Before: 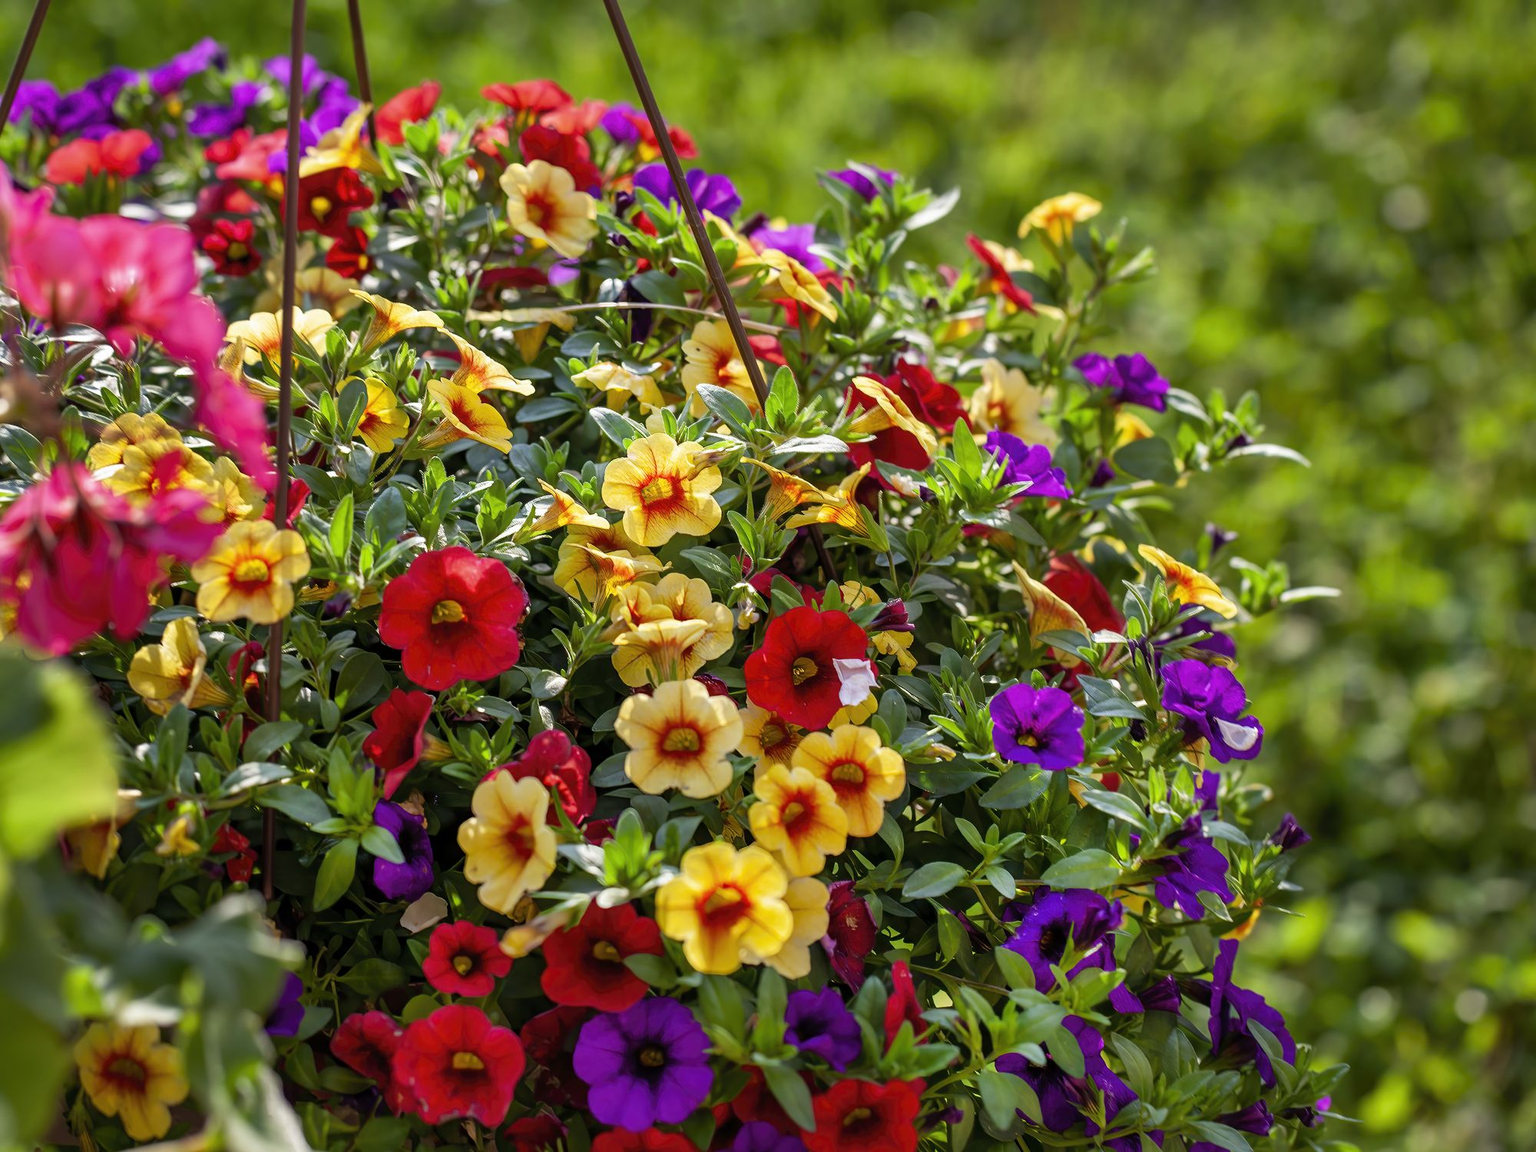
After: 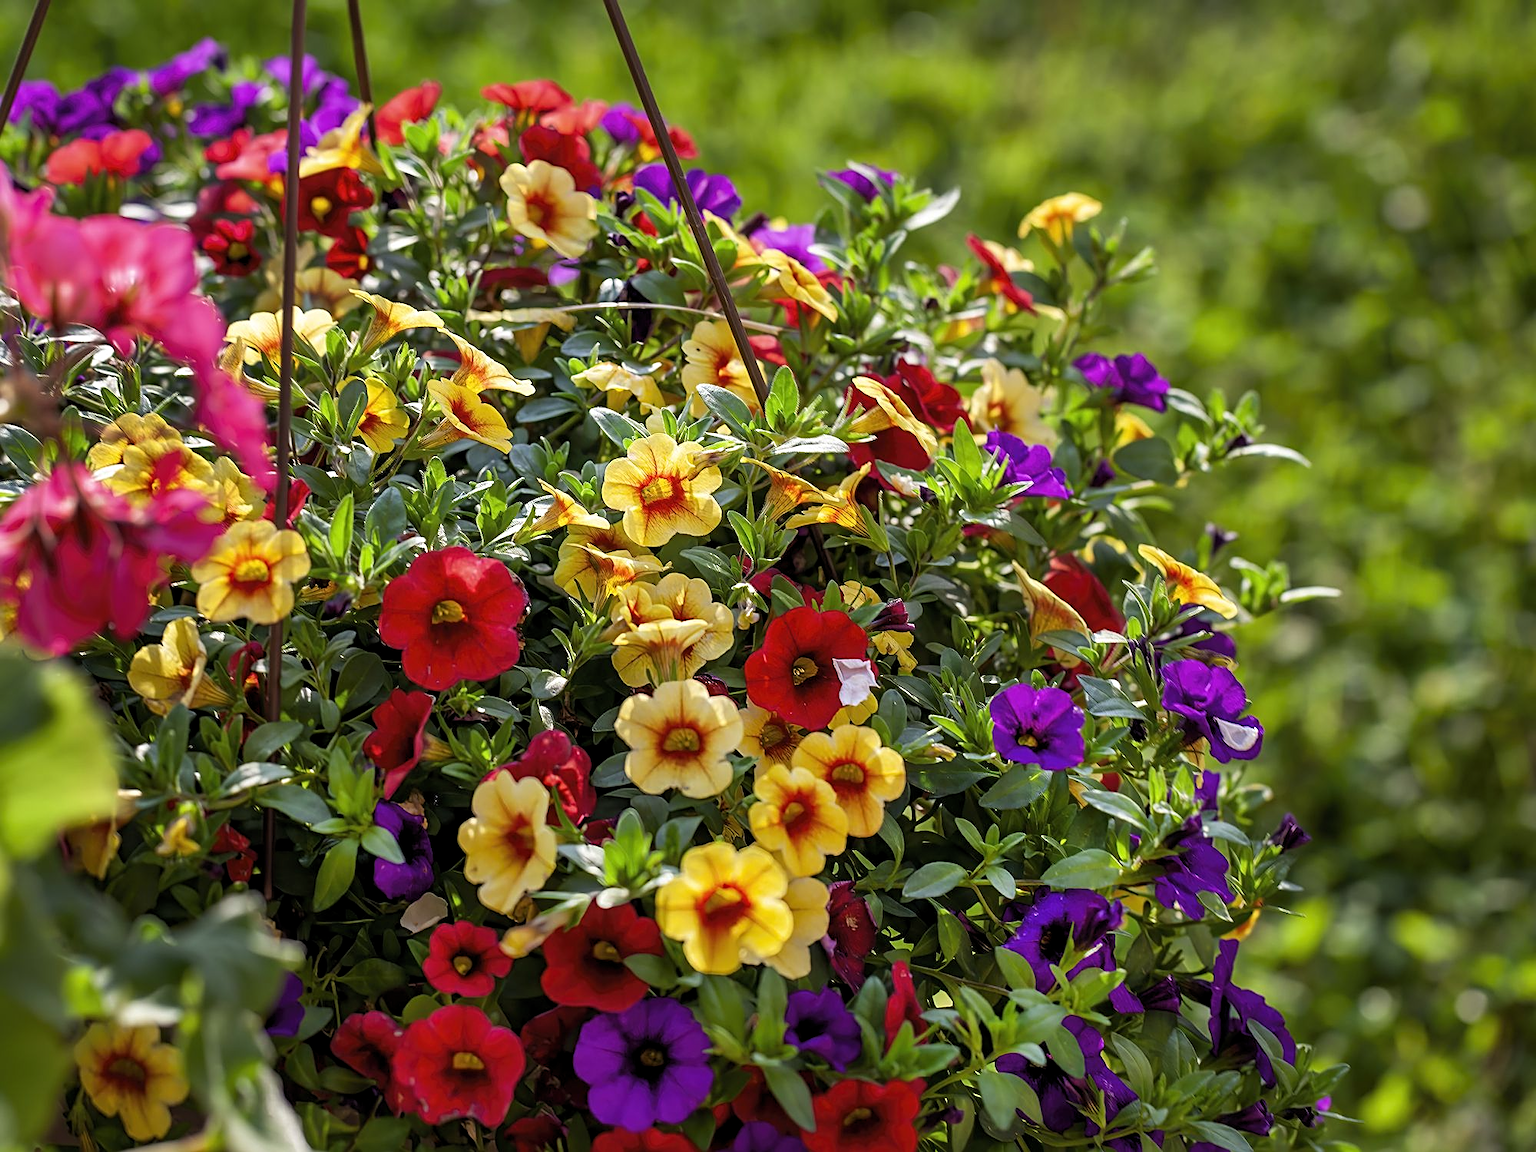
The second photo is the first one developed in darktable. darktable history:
sharpen: on, module defaults
levels: levels [0.026, 0.507, 0.987]
